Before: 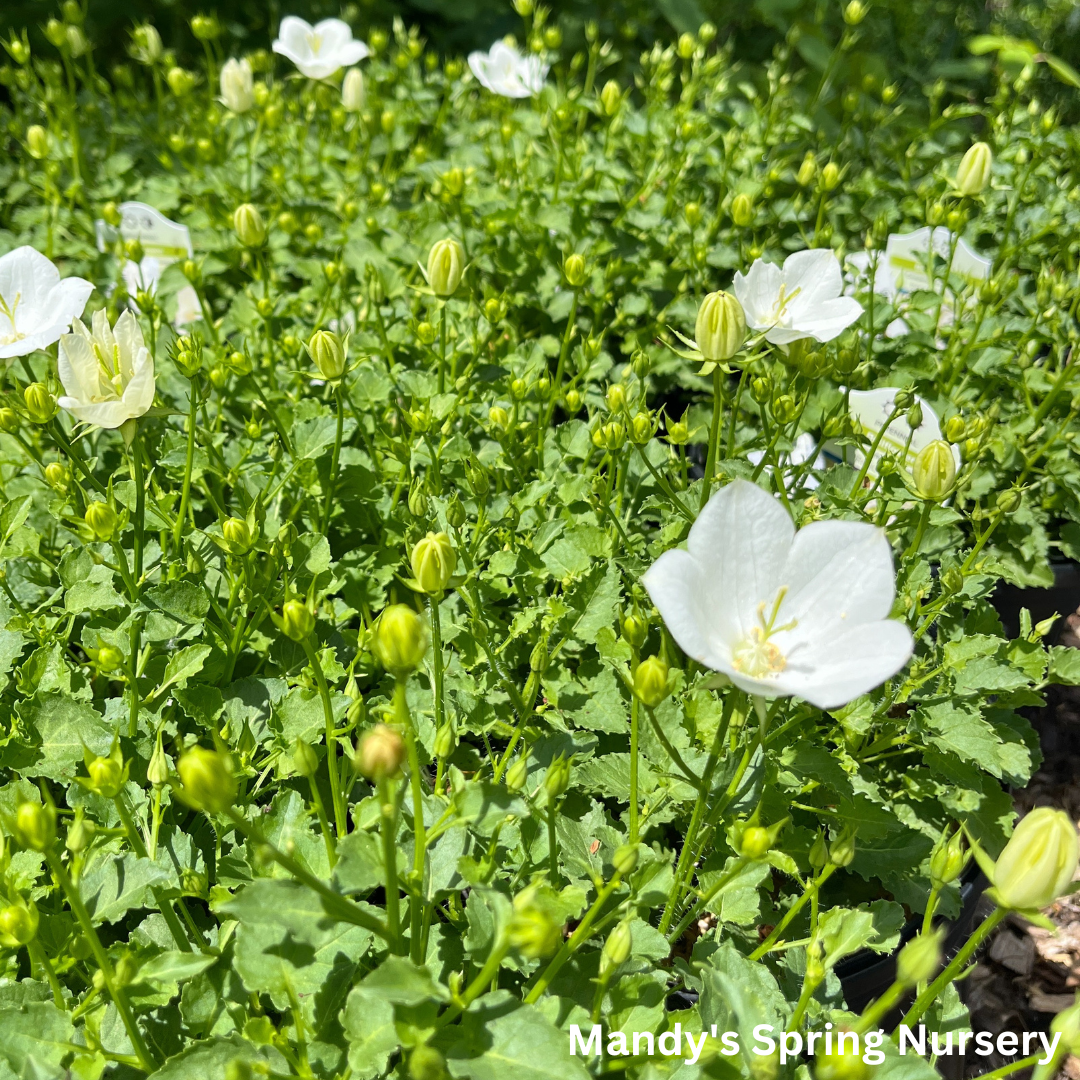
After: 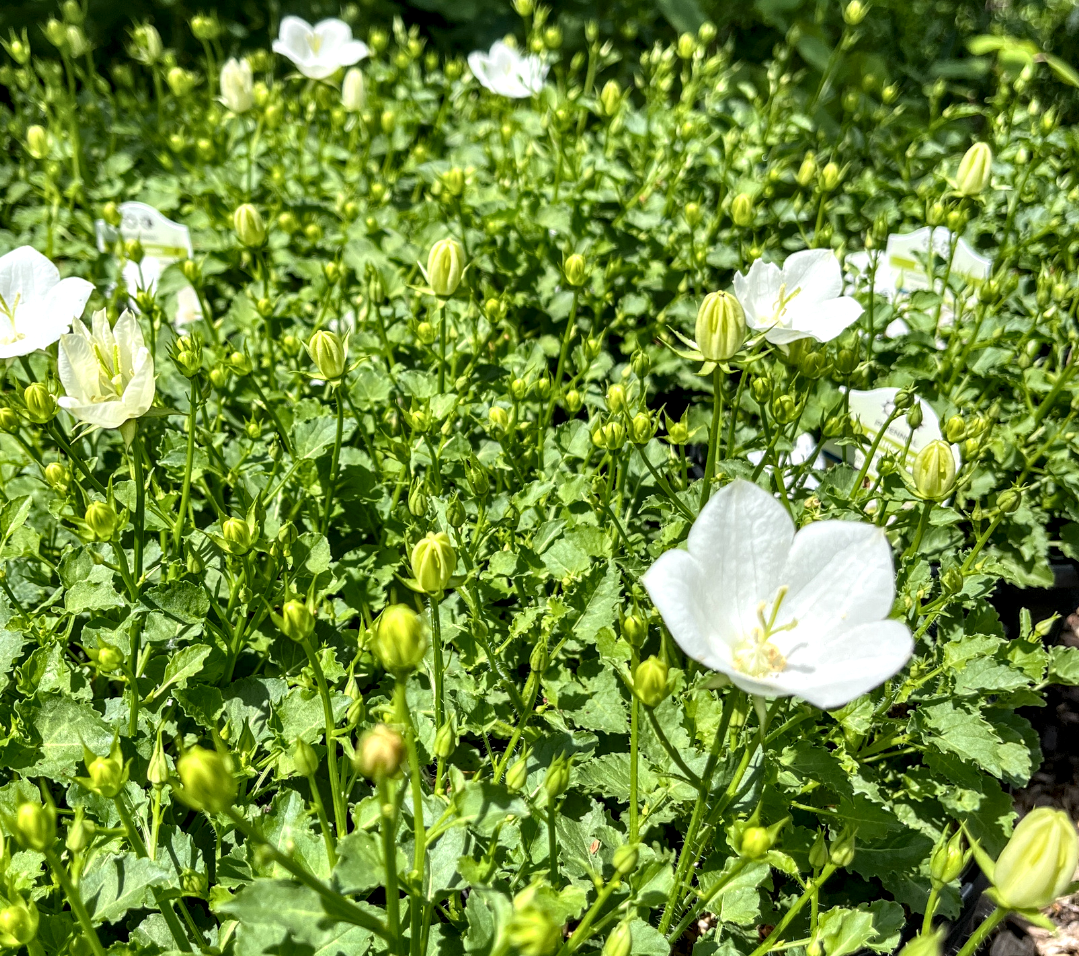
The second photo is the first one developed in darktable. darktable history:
crop and rotate: top 0%, bottom 11.447%
local contrast: detail 160%
